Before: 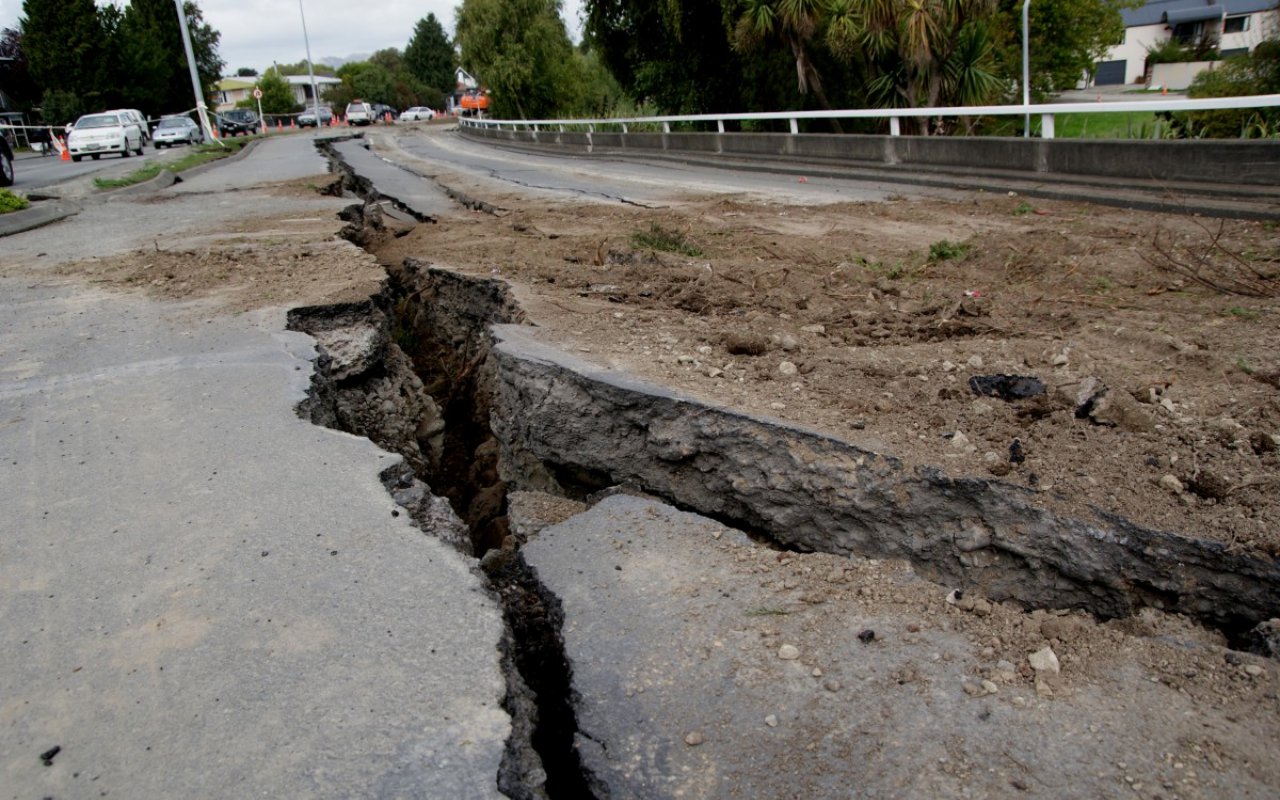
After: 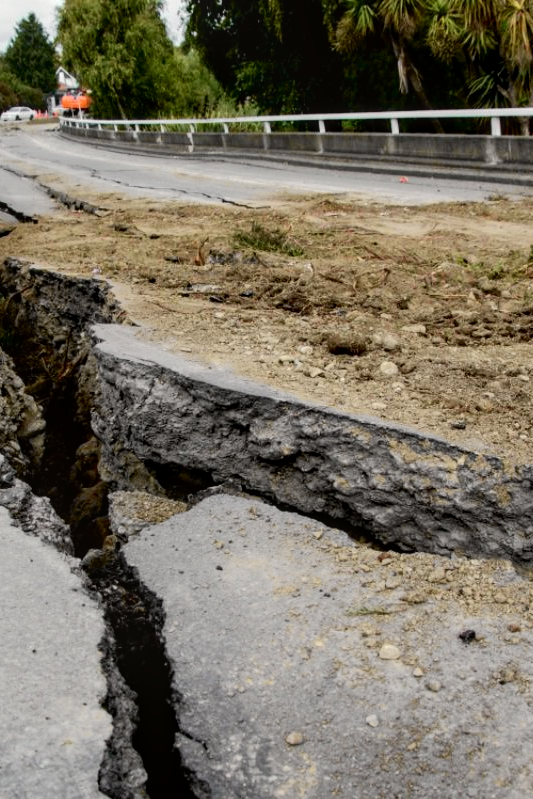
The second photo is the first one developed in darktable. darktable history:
exposure: black level correction 0.001, exposure 0.191 EV, compensate highlight preservation false
tone curve: curves: ch0 [(0, 0.019) (0.066, 0.054) (0.184, 0.184) (0.369, 0.417) (0.501, 0.586) (0.617, 0.71) (0.743, 0.787) (0.997, 0.997)]; ch1 [(0, 0) (0.187, 0.156) (0.388, 0.372) (0.437, 0.428) (0.474, 0.472) (0.499, 0.5) (0.521, 0.514) (0.548, 0.567) (0.6, 0.629) (0.82, 0.831) (1, 1)]; ch2 [(0, 0) (0.234, 0.227) (0.352, 0.372) (0.459, 0.484) (0.5, 0.505) (0.518, 0.516) (0.529, 0.541) (0.56, 0.594) (0.607, 0.644) (0.74, 0.771) (0.858, 0.873) (0.999, 0.994)], color space Lab, independent channels, preserve colors none
local contrast: on, module defaults
crop: left 31.229%, right 27.105%
